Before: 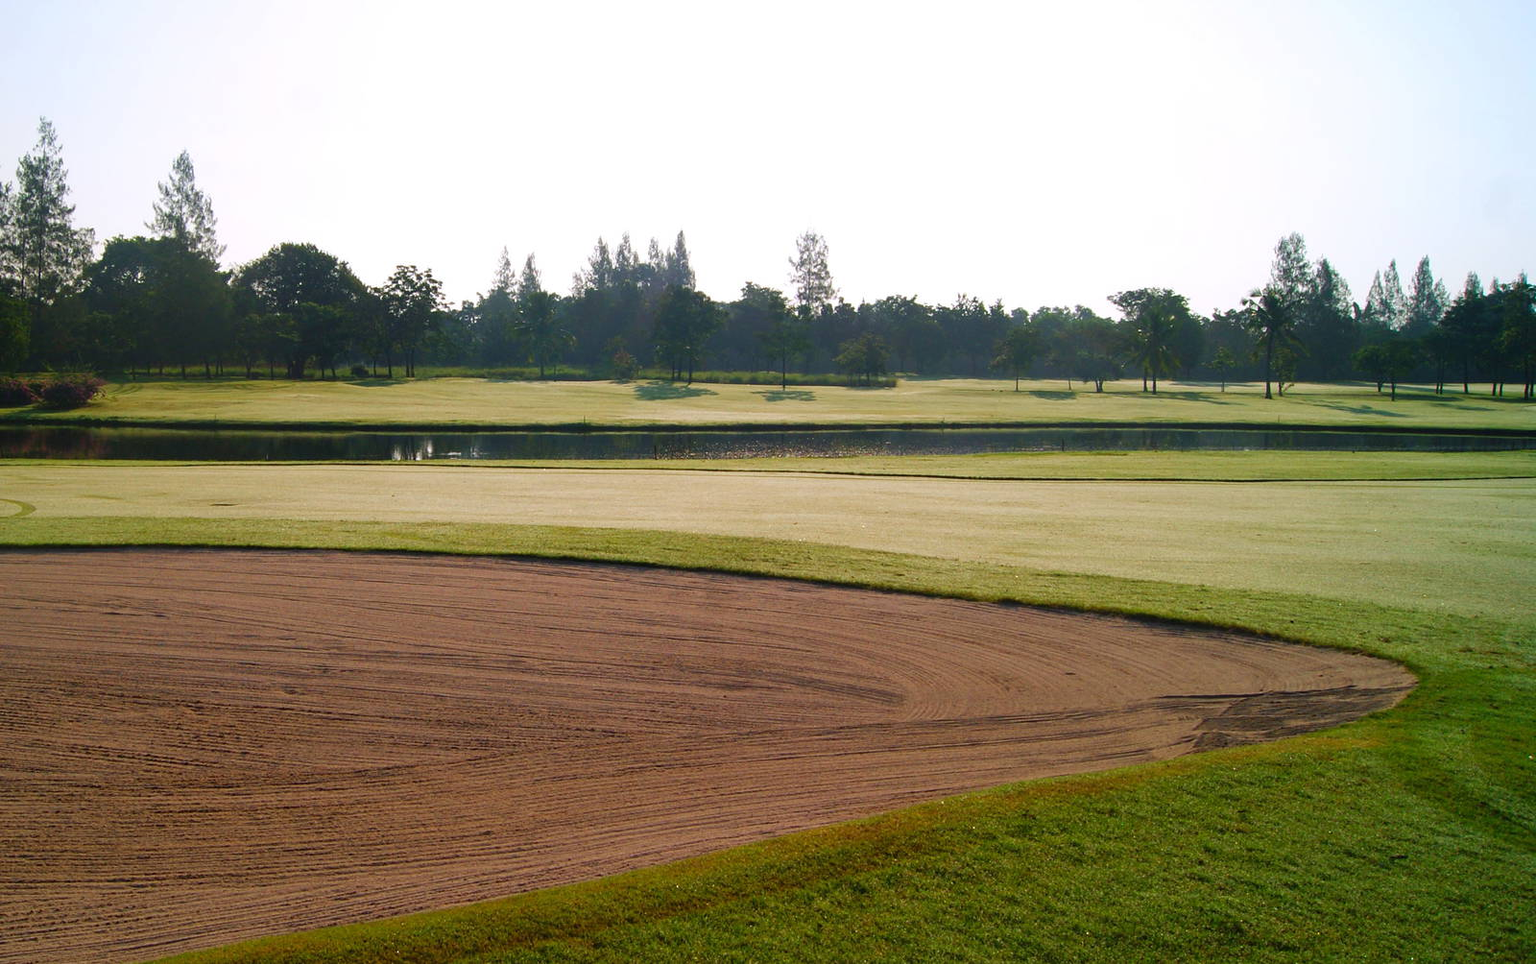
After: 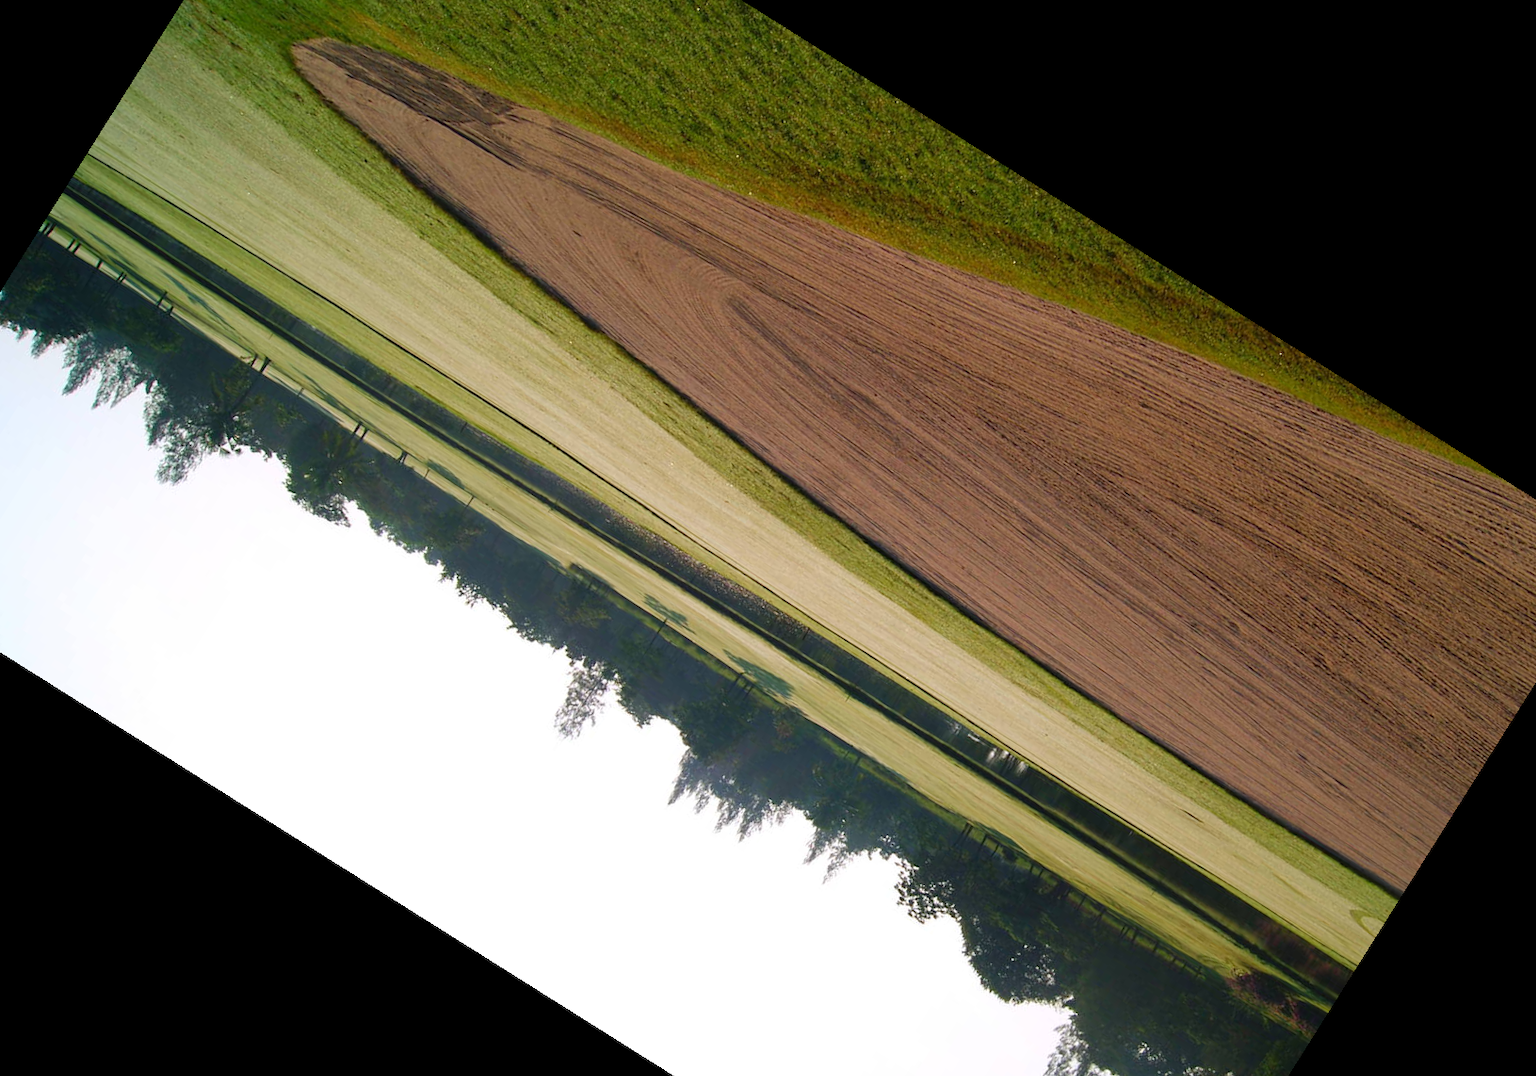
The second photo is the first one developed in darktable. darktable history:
crop and rotate: angle 147.84°, left 9.105%, top 15.63%, right 4.519%, bottom 17.165%
